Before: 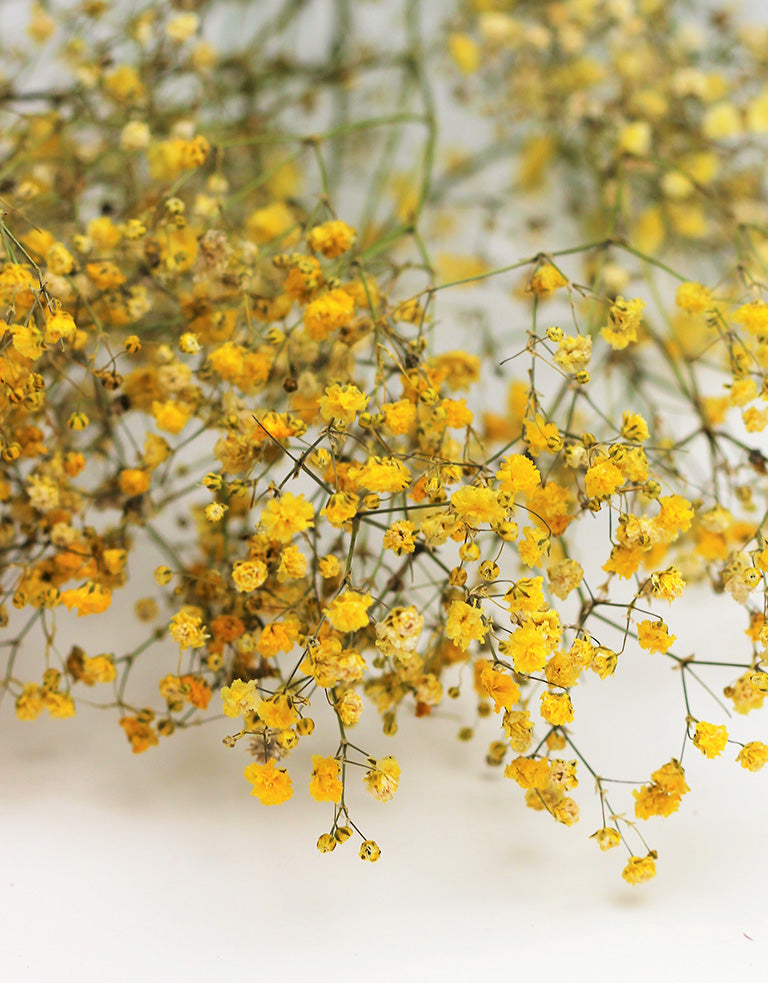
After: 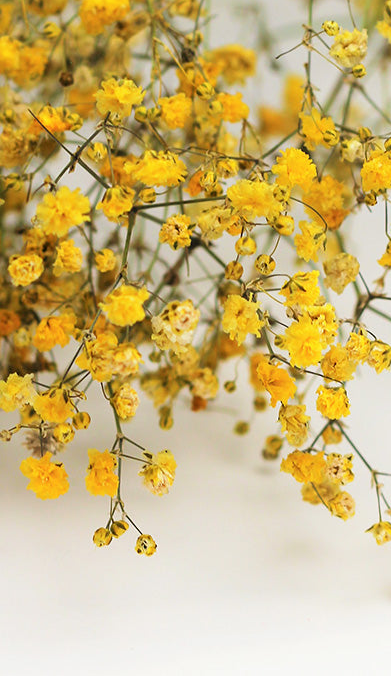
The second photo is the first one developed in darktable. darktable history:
crop and rotate: left 29.2%, top 31.215%, right 19.858%
